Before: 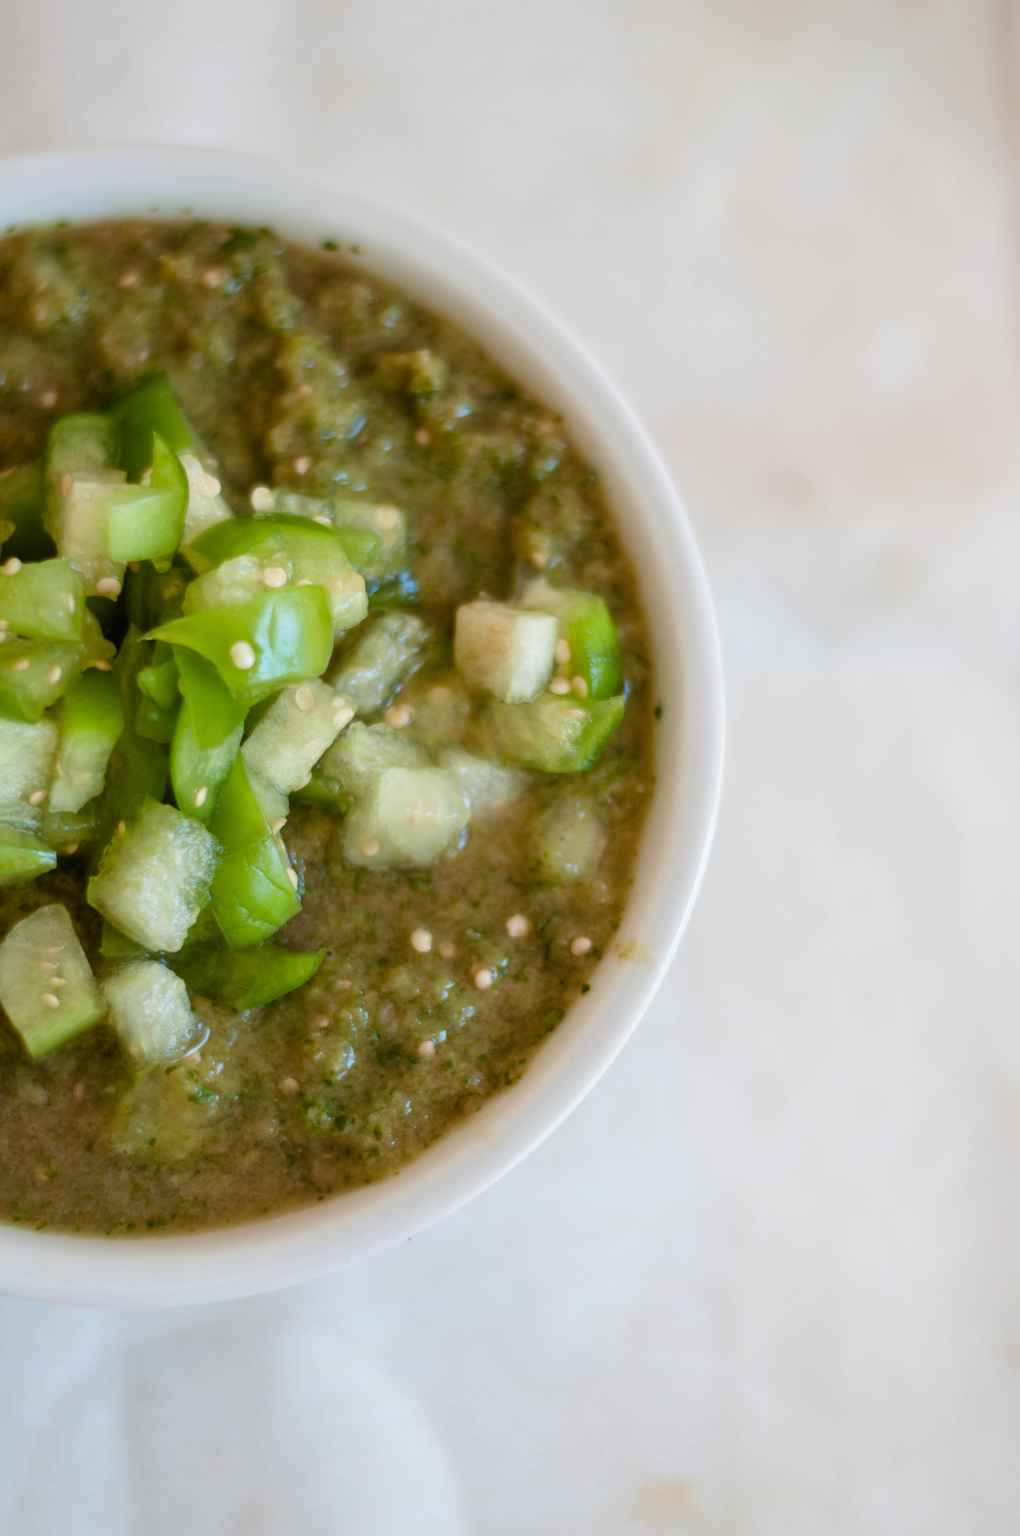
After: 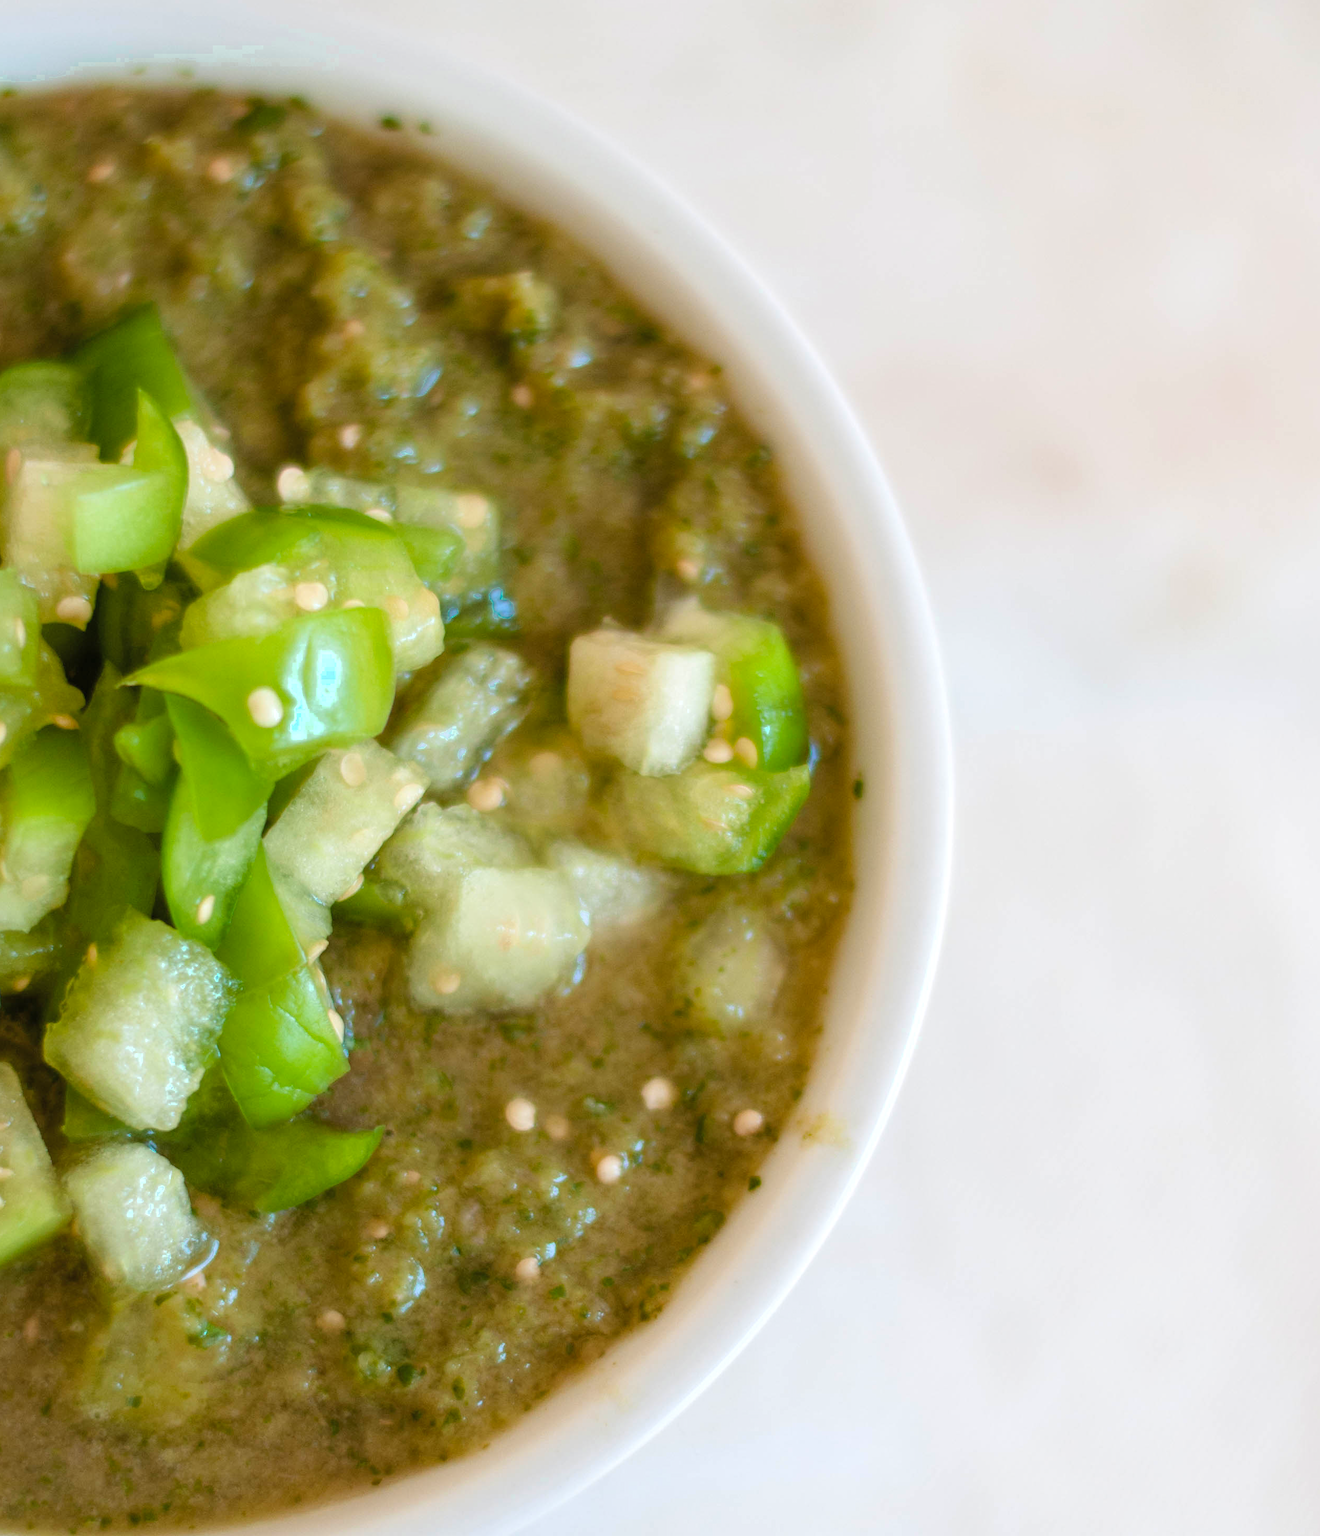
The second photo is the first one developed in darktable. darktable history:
crop: left 5.603%, top 10.407%, right 3.692%, bottom 19.487%
exposure: exposure 0.201 EV, compensate highlight preservation false
contrast brightness saturation: contrast 0.026, brightness 0.058, saturation 0.126
color zones: curves: ch0 [(0.25, 0.5) (0.423, 0.5) (0.443, 0.5) (0.521, 0.756) (0.568, 0.5) (0.576, 0.5) (0.75, 0.5)]; ch1 [(0.25, 0.5) (0.423, 0.5) (0.443, 0.5) (0.539, 0.873) (0.624, 0.565) (0.631, 0.5) (0.75, 0.5)]
